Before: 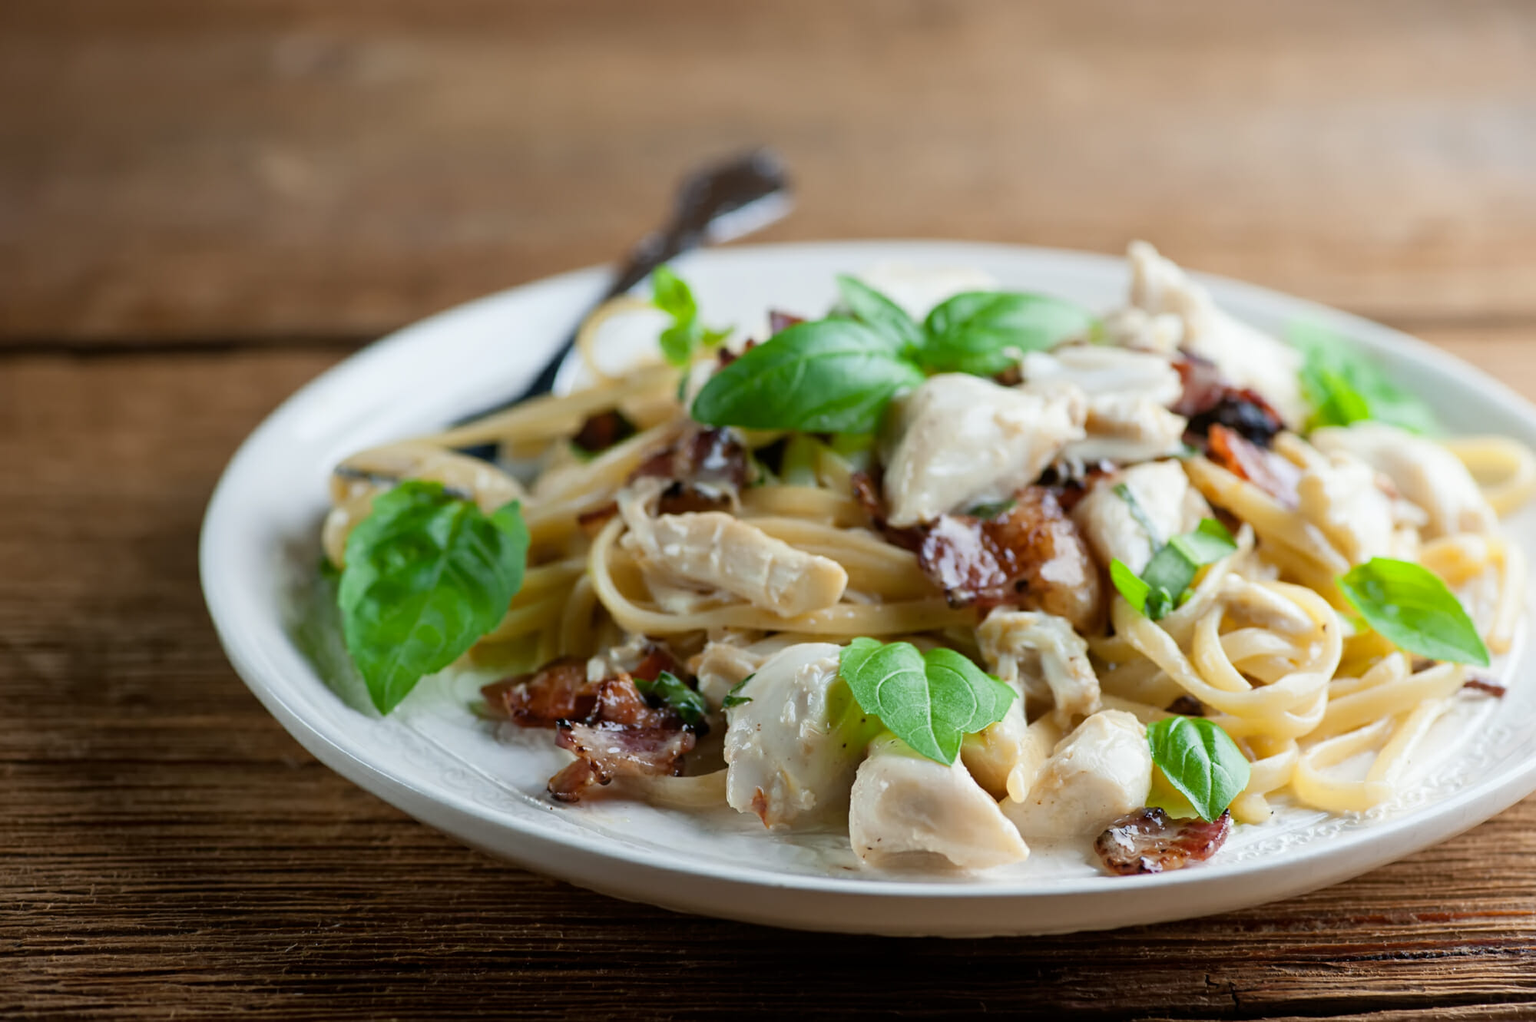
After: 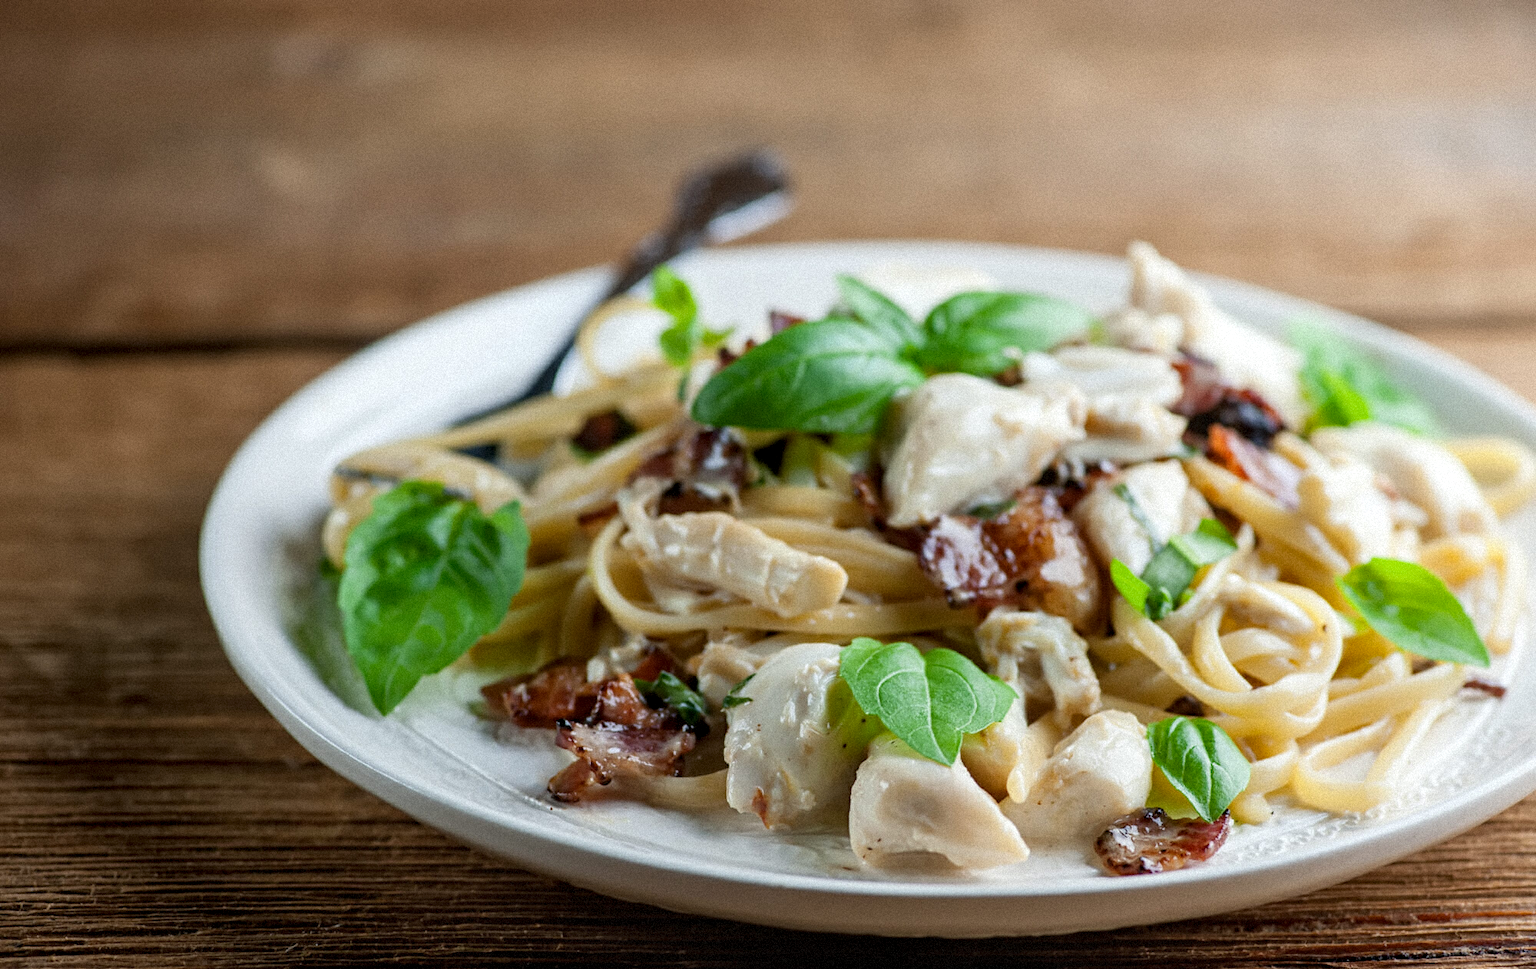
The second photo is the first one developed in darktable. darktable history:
grain: mid-tones bias 0%
crop and rotate: top 0%, bottom 5.097%
local contrast: on, module defaults
